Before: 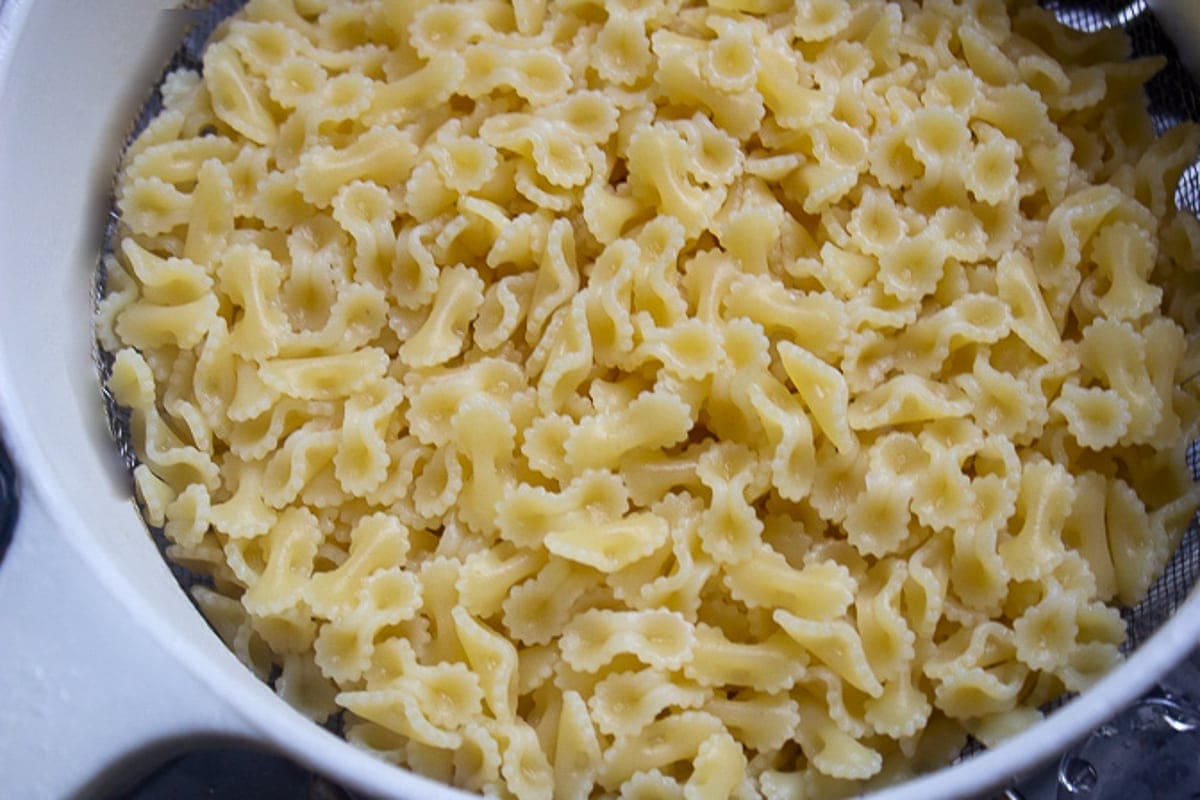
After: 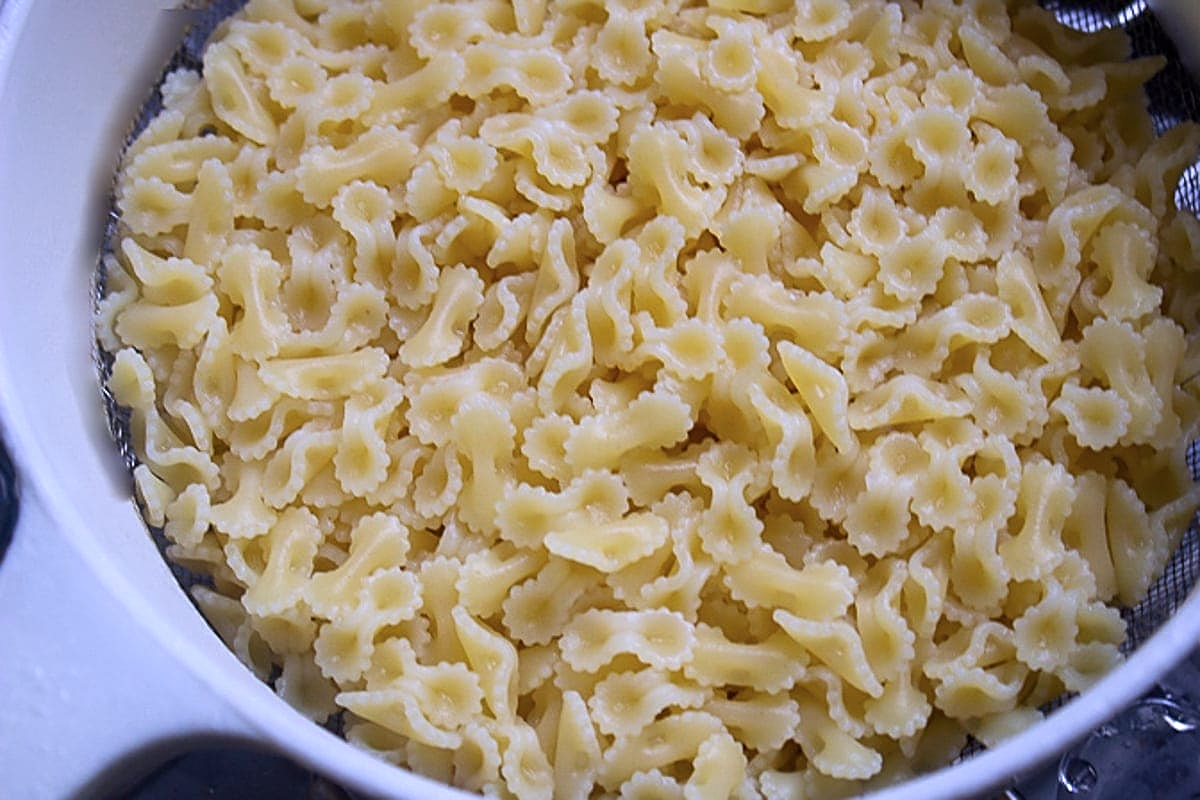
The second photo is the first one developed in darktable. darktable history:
color calibration: illuminant as shot in camera, x 0.363, y 0.385, temperature 4528.04 K
sharpen: on, module defaults
